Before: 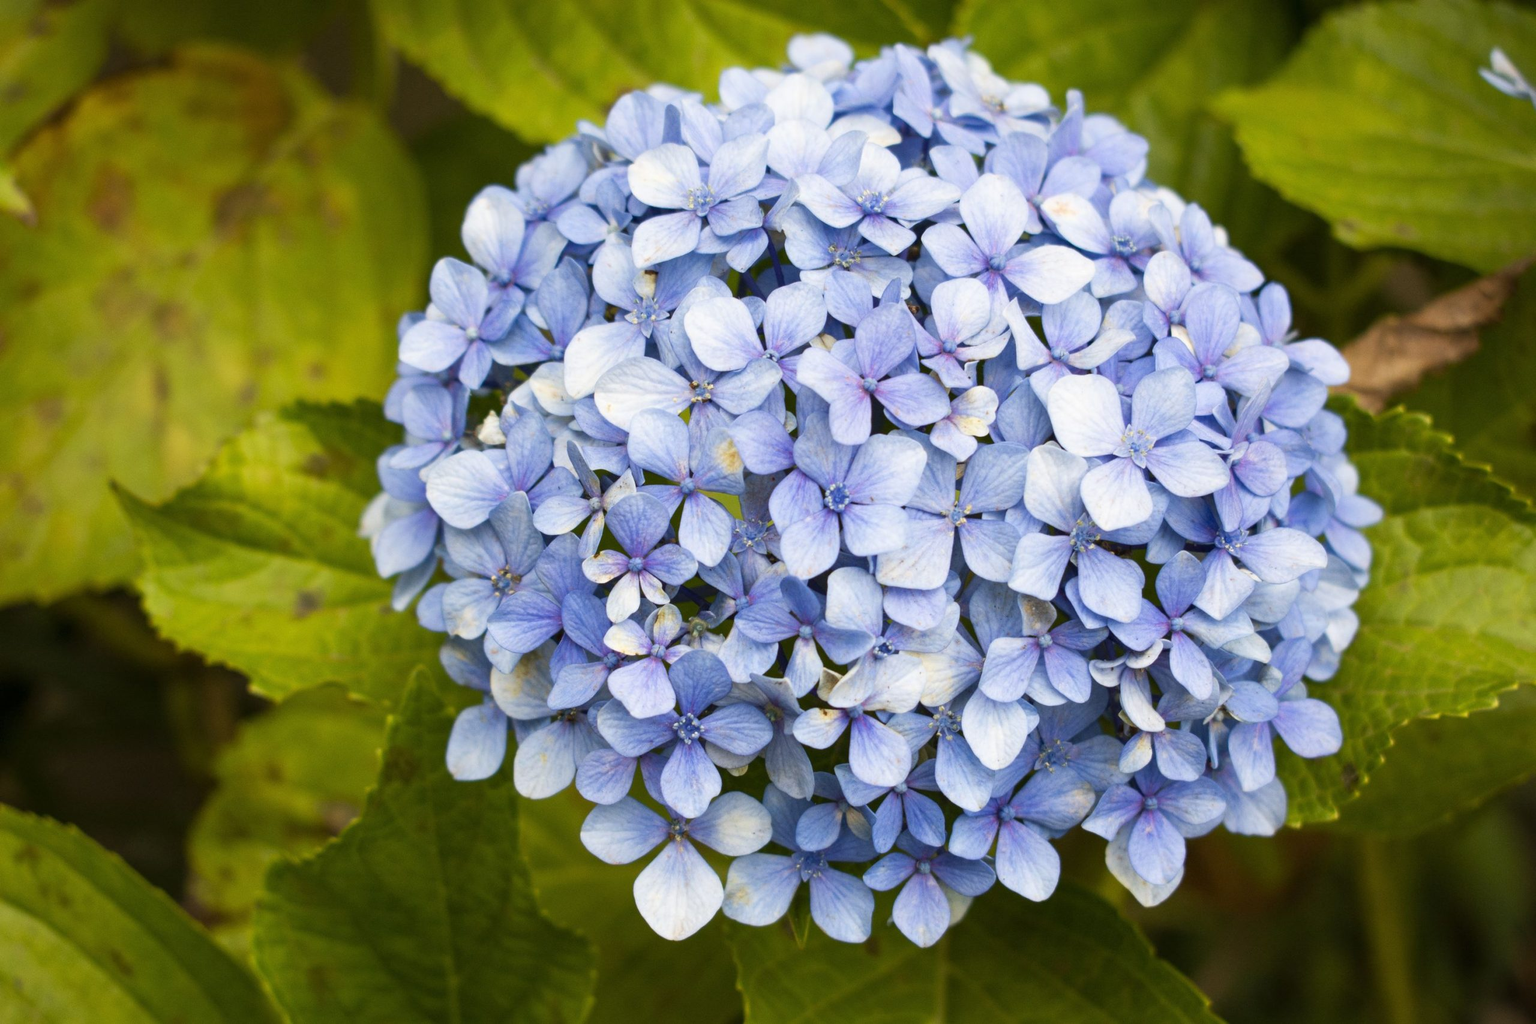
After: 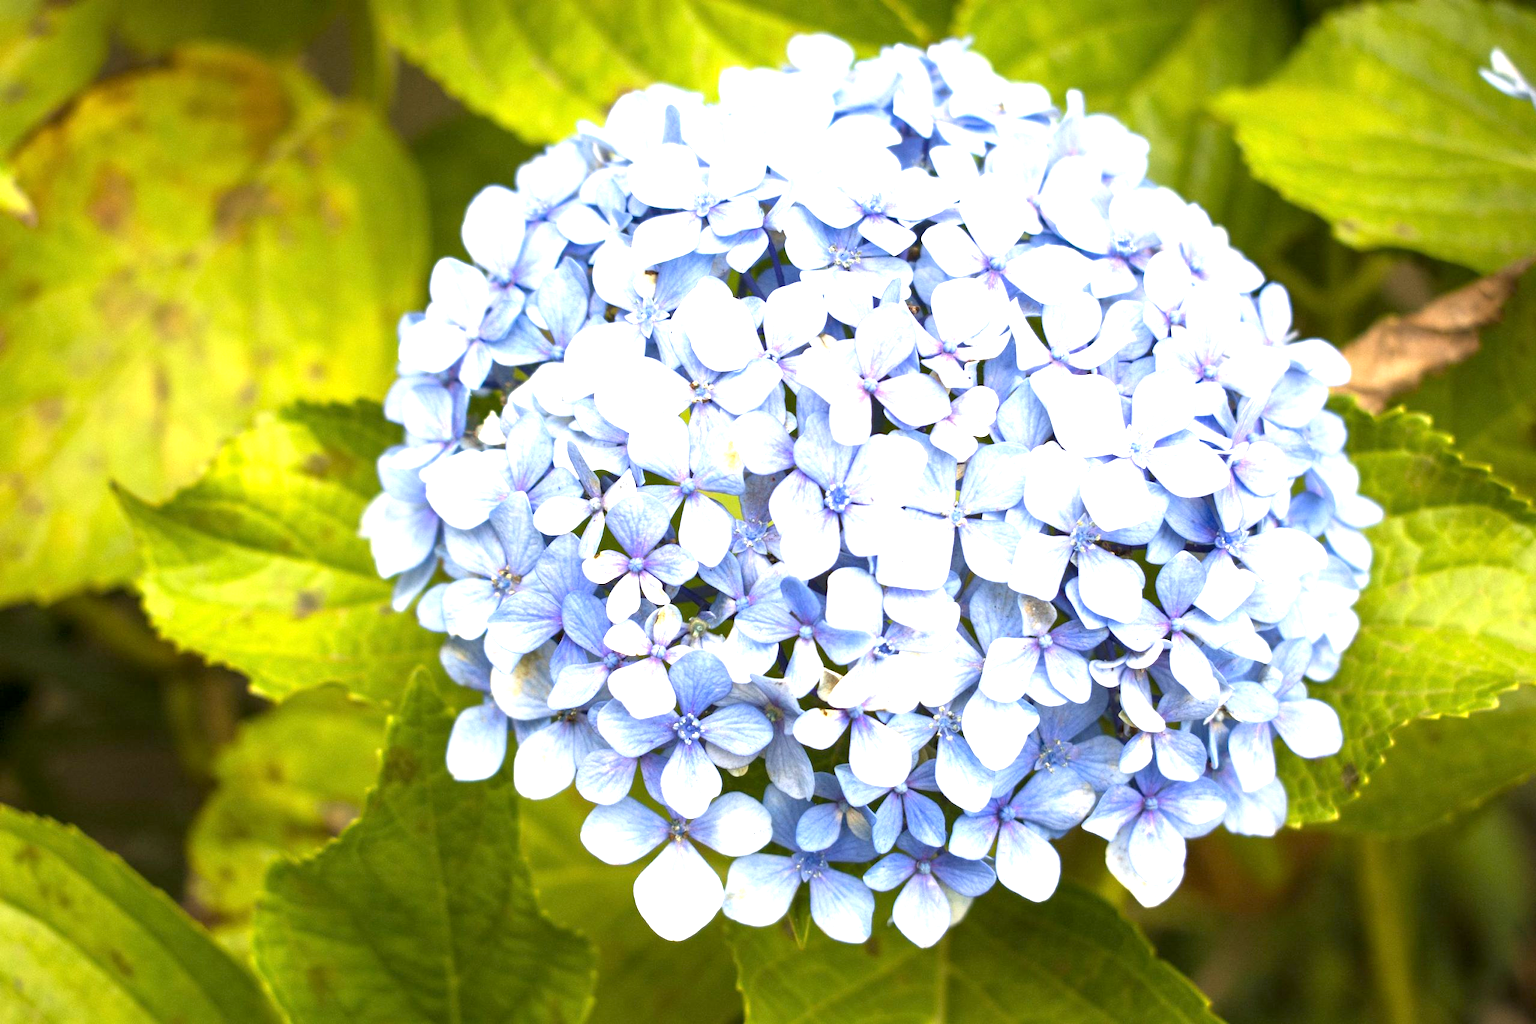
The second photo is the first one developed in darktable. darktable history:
exposure: black level correction 0.001, exposure 1.398 EV, compensate exposure bias true, compensate highlight preservation false
